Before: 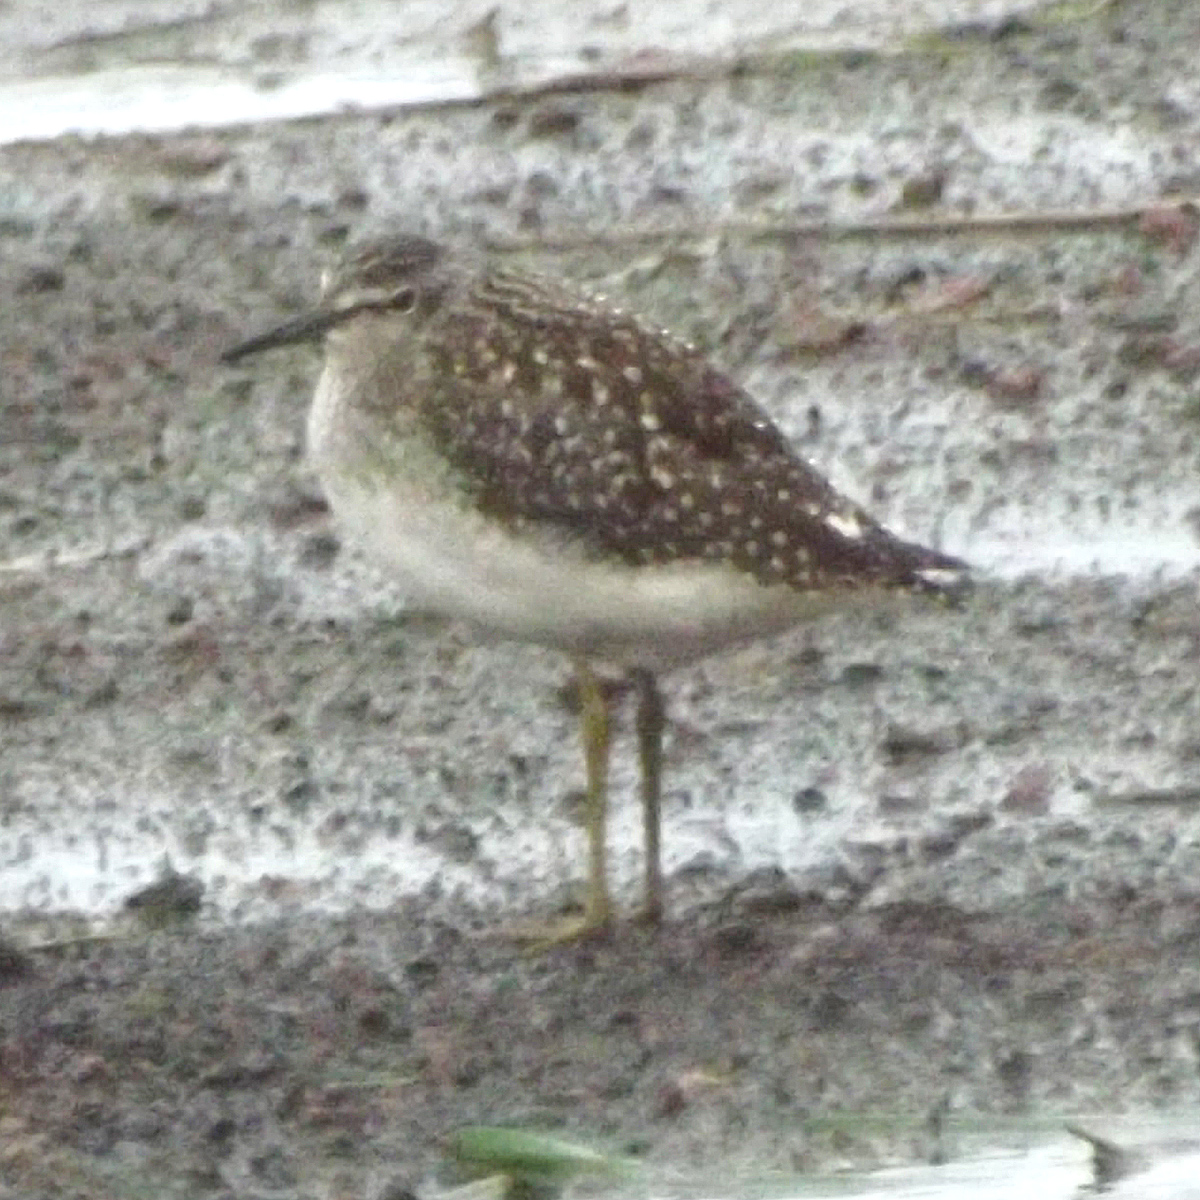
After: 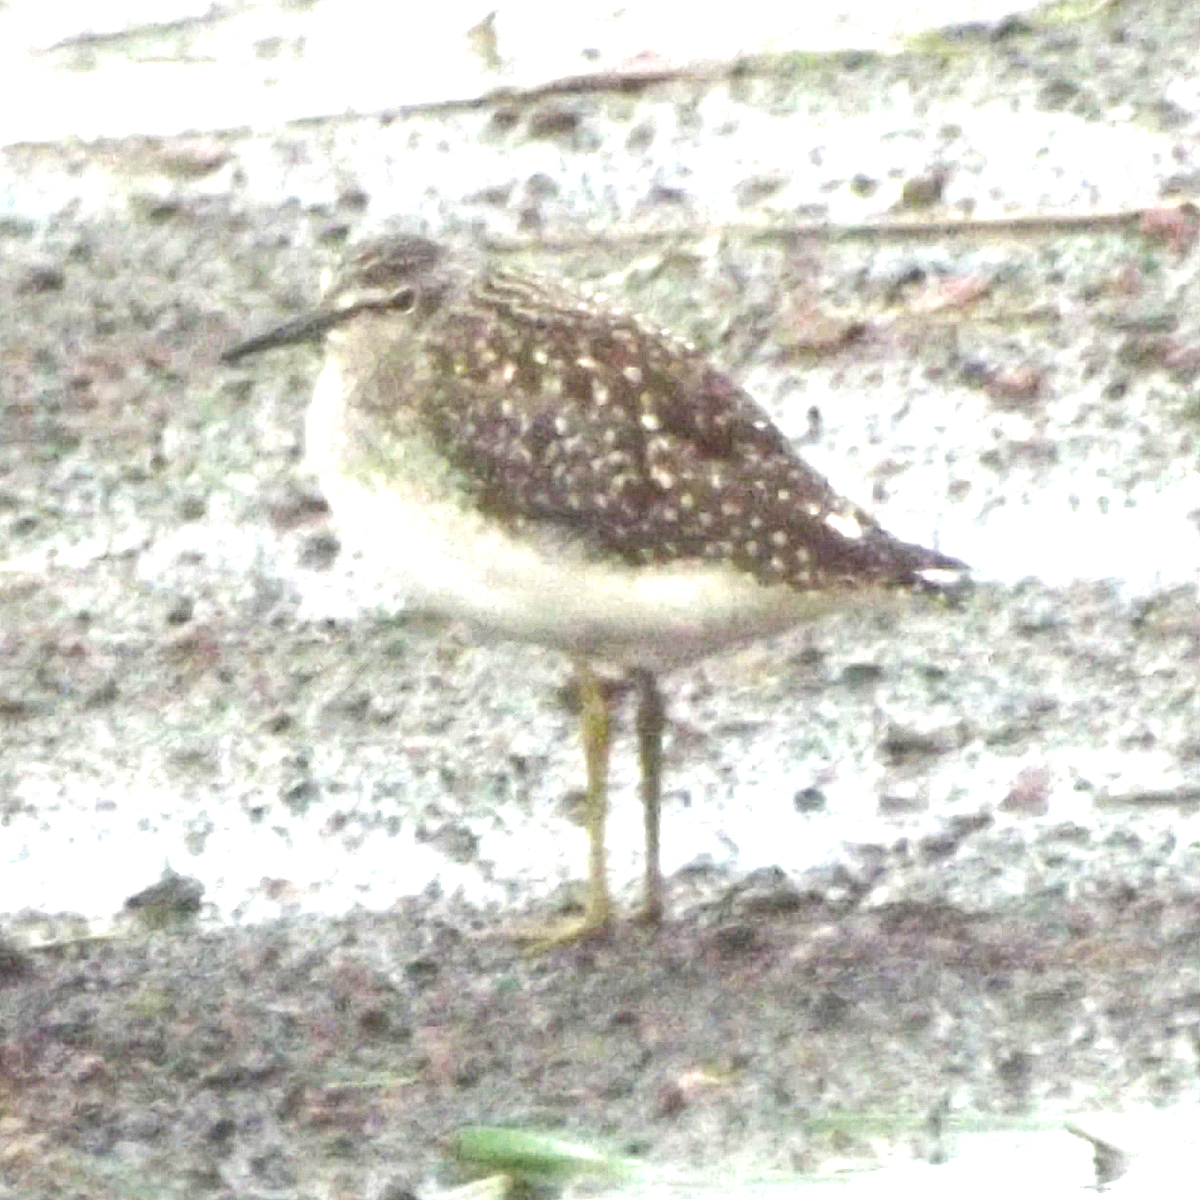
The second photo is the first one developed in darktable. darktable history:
exposure: exposure 1.133 EV, compensate highlight preservation false
